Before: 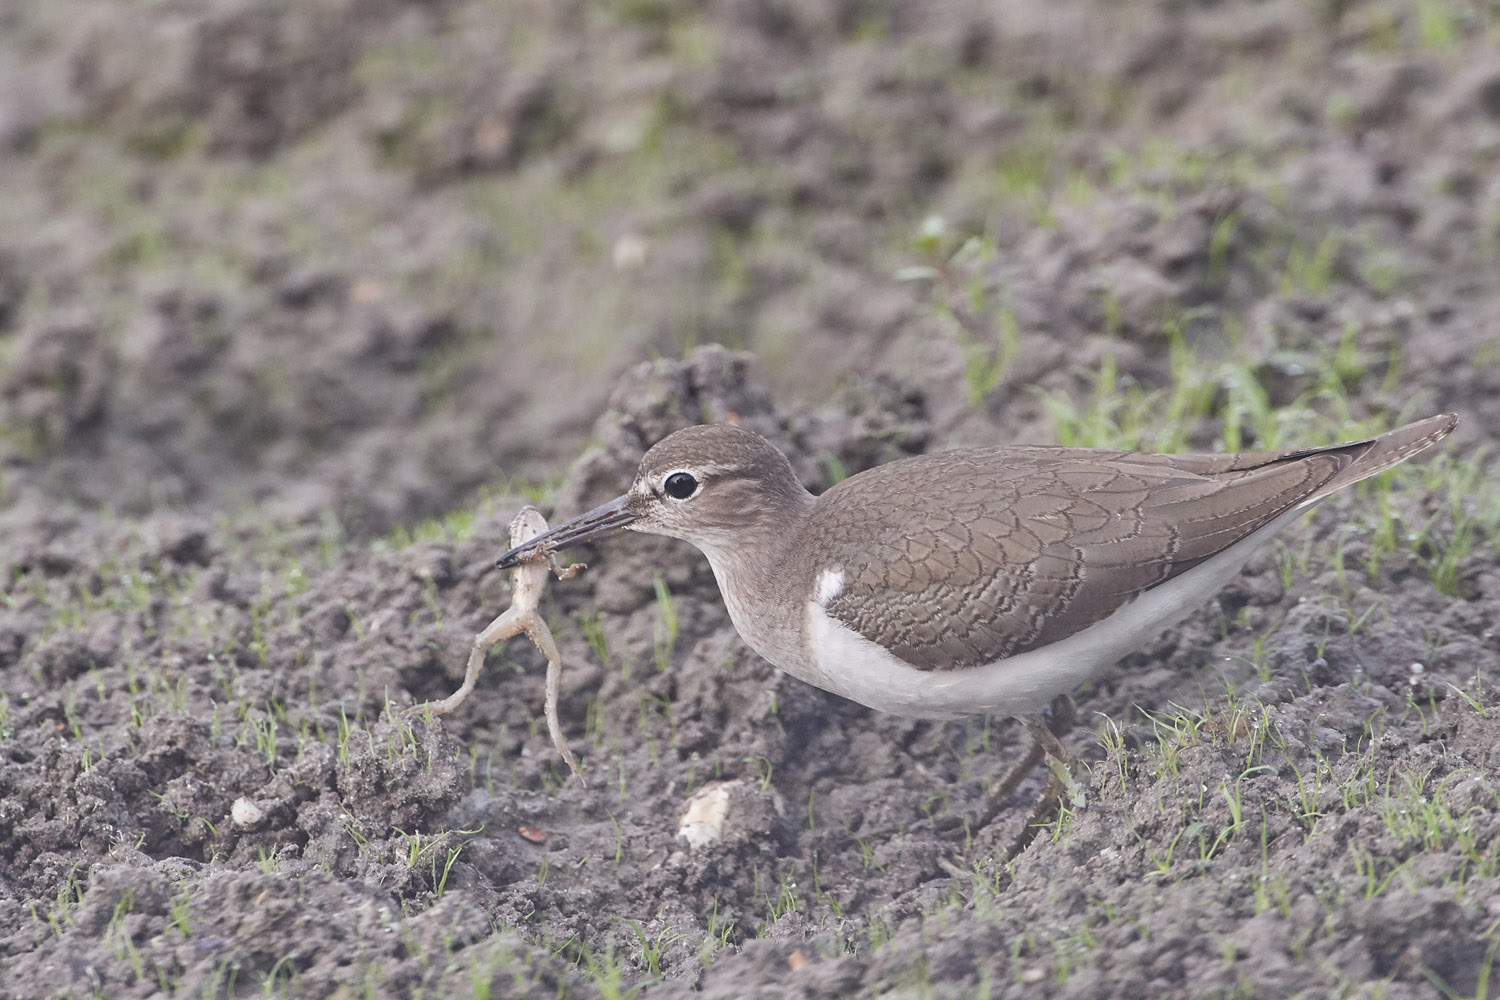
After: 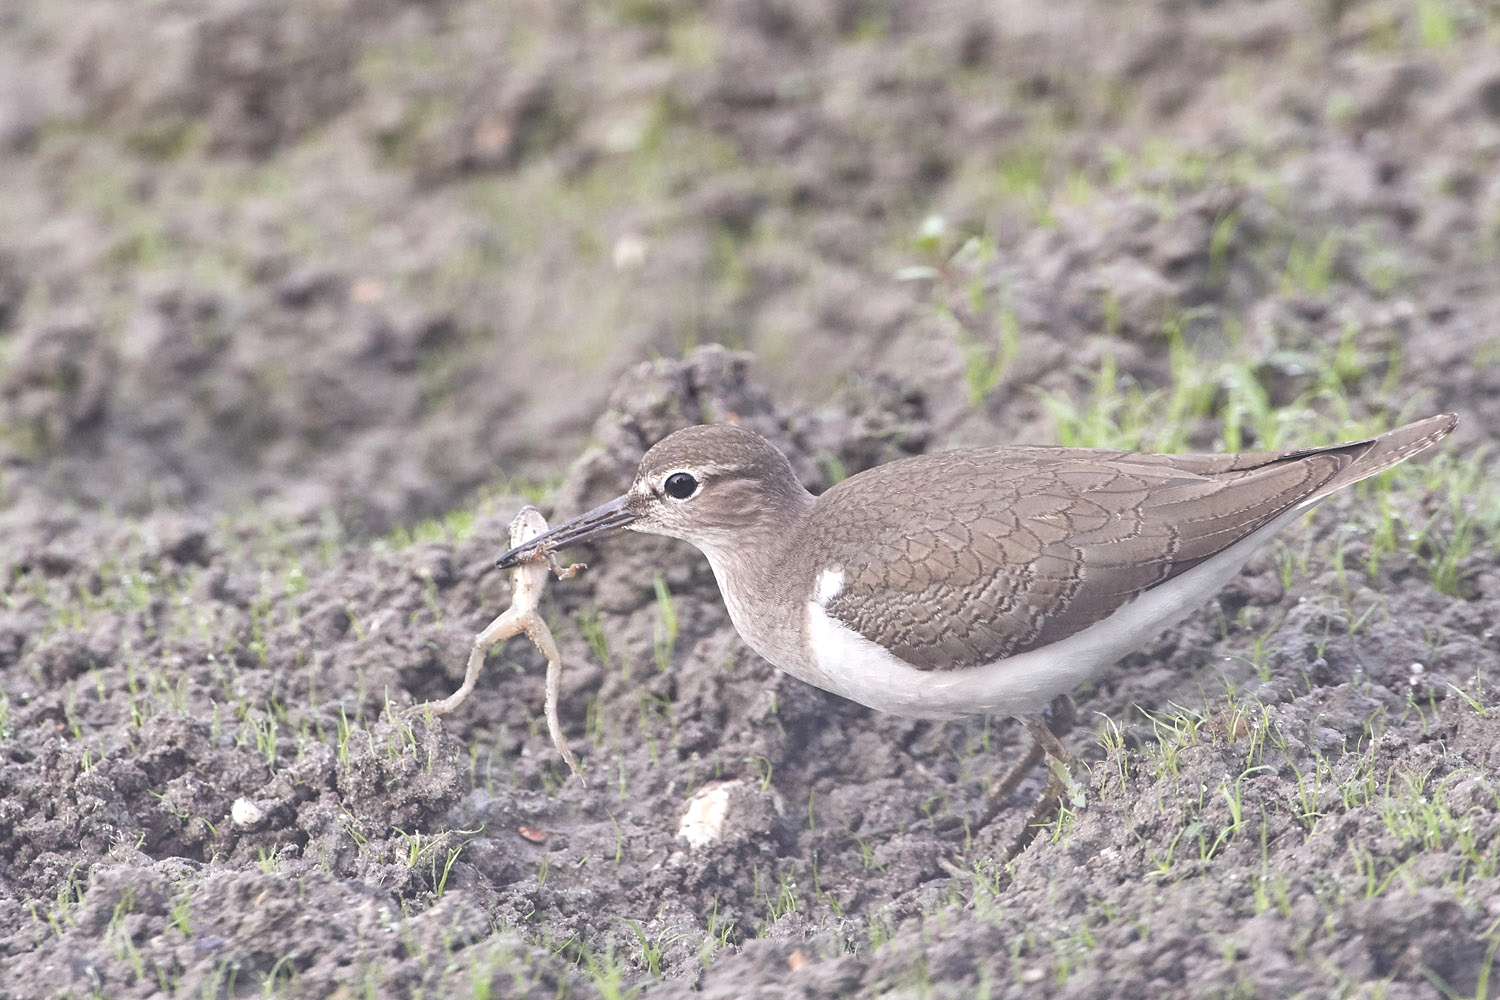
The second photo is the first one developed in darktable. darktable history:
exposure: black level correction 0, exposure 0.499 EV
